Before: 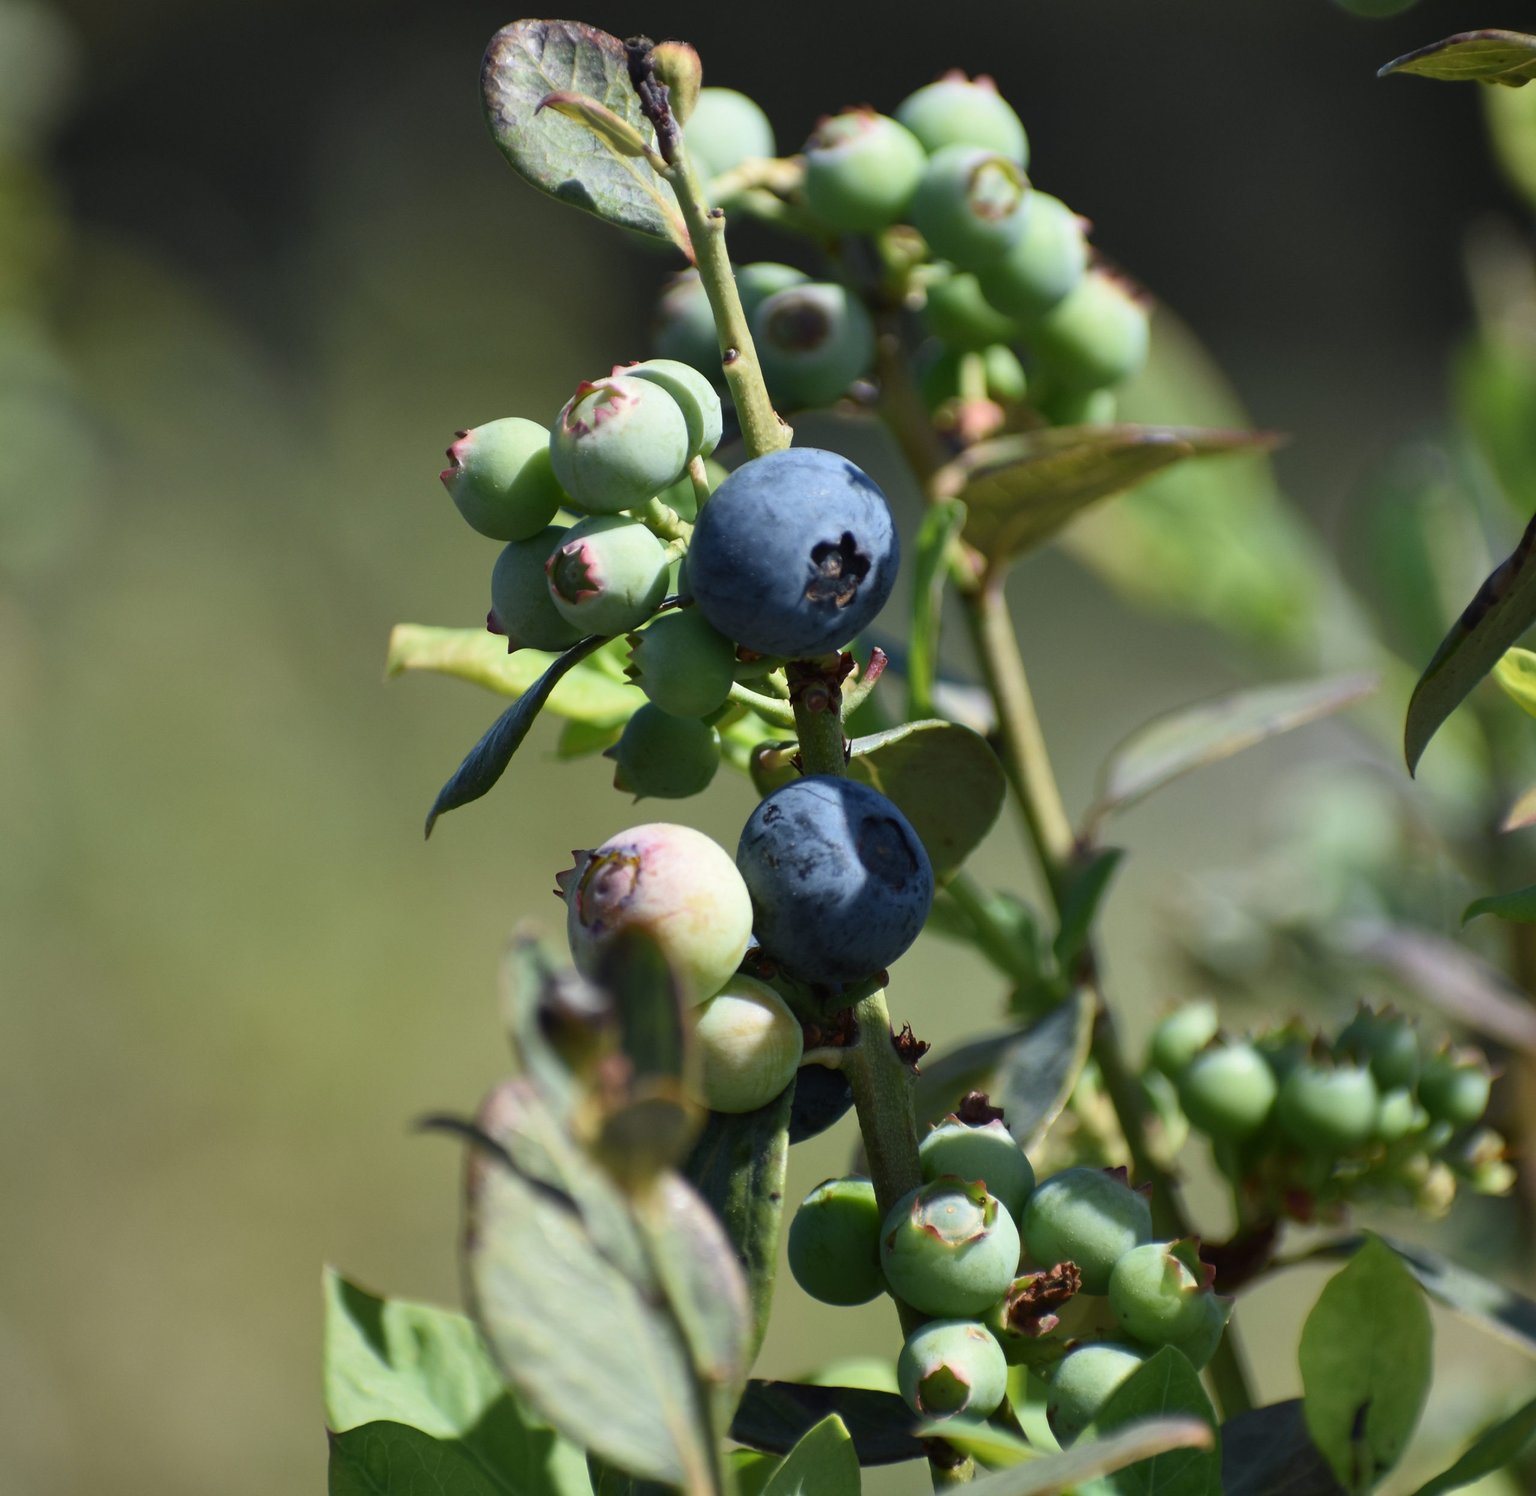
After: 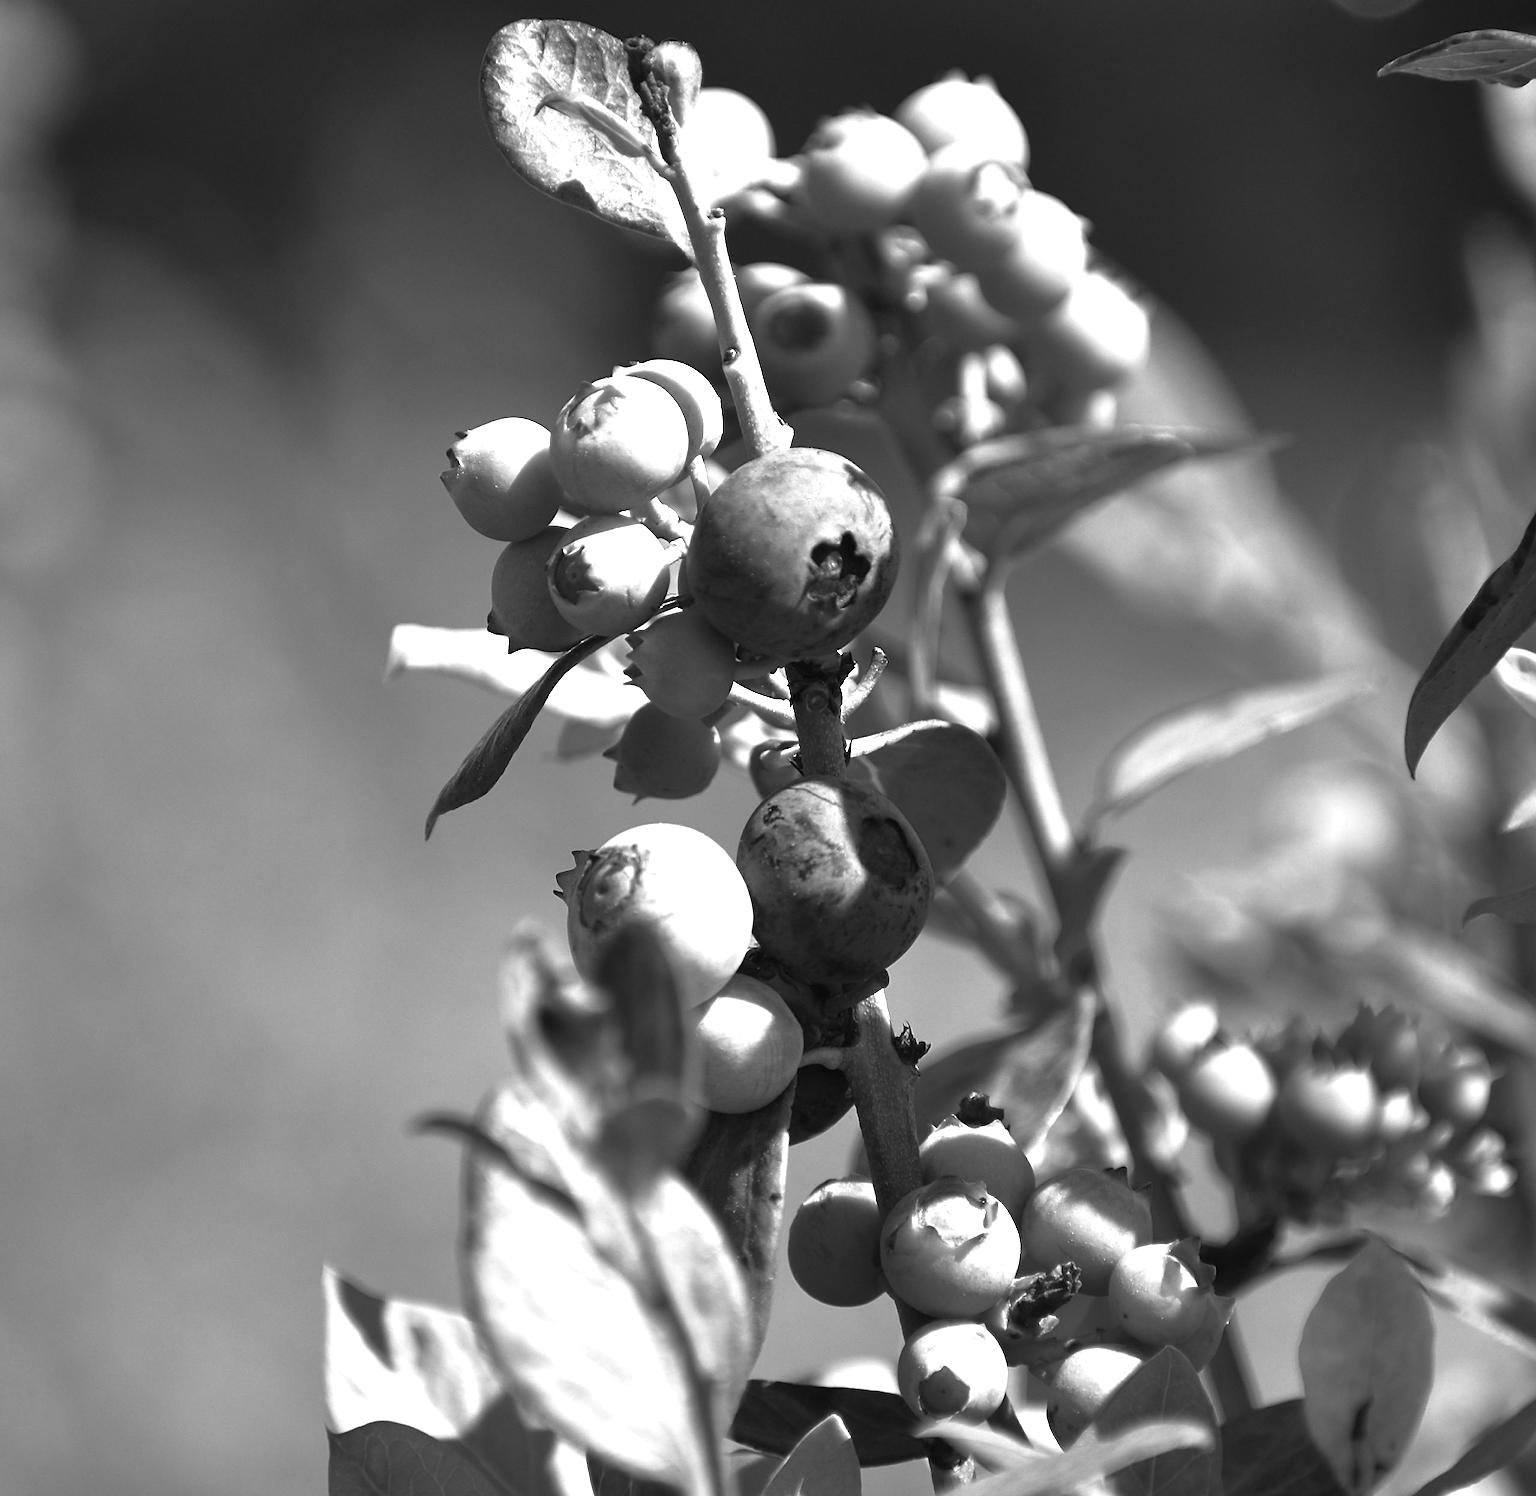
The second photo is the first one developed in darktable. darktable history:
base curve: curves: ch0 [(0, 0) (0.595, 0.418) (1, 1)], preserve colors none
sharpen: on, module defaults
monochrome: on, module defaults
exposure: black level correction 0, exposure 0.95 EV, compensate exposure bias true, compensate highlight preservation false
